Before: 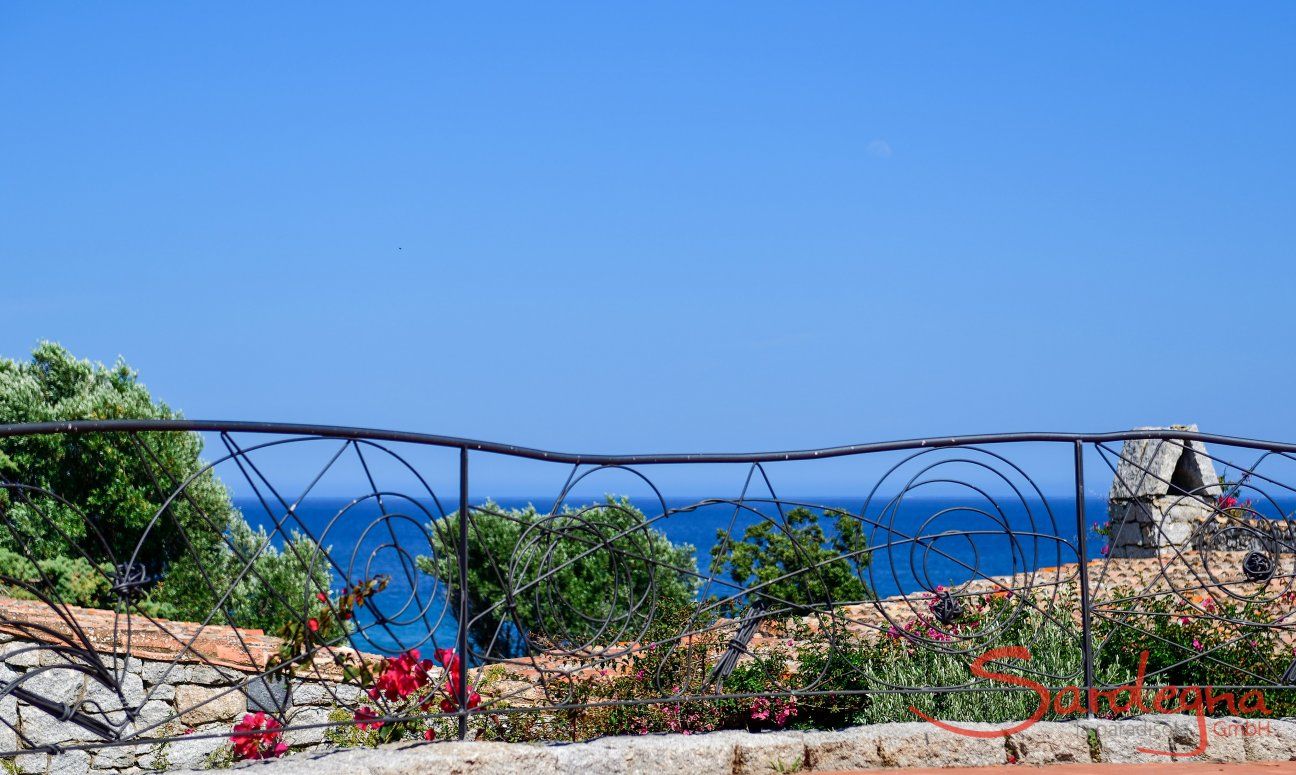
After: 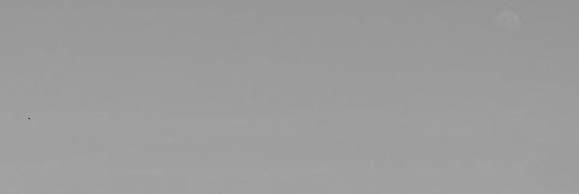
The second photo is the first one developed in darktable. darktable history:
color zones: curves: ch0 [(0, 0.5) (0.143, 0.5) (0.286, 0.456) (0.429, 0.5) (0.571, 0.5) (0.714, 0.5) (0.857, 0.5) (1, 0.5)]; ch1 [(0, 0.5) (0.143, 0.5) (0.286, 0.422) (0.429, 0.5) (0.571, 0.5) (0.714, 0.5) (0.857, 0.5) (1, 0.5)]
monochrome: a 32, b 64, size 2.3, highlights 1
crop: left 28.64%, top 16.832%, right 26.637%, bottom 58.055%
